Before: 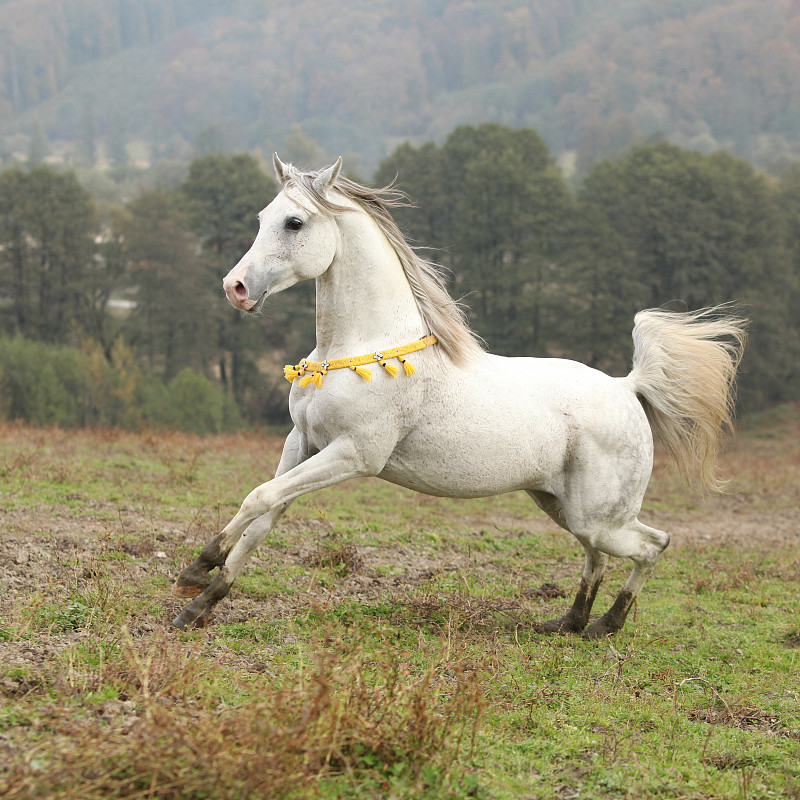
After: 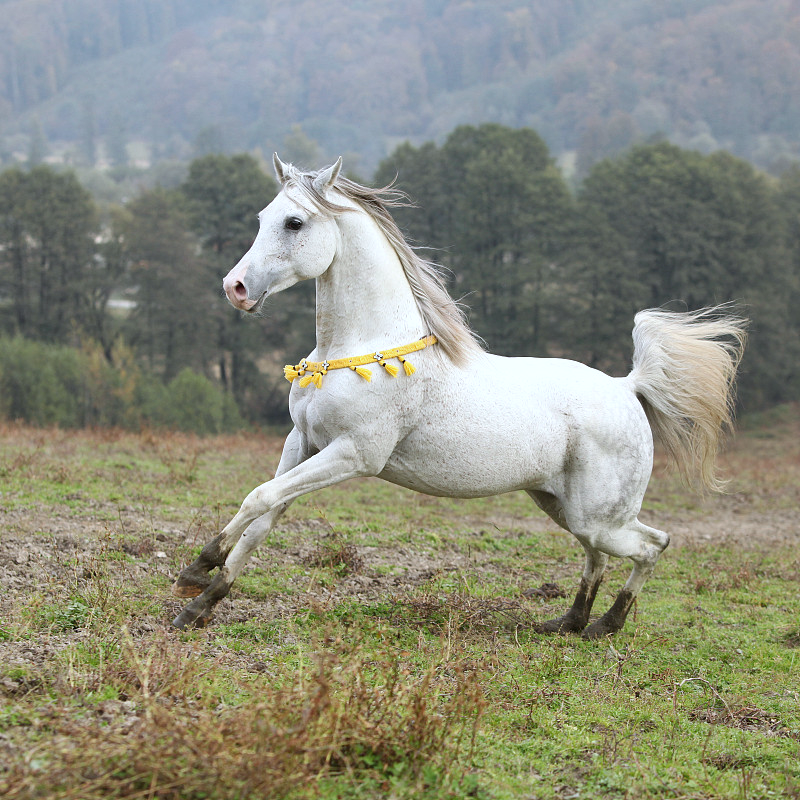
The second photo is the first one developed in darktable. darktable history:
white balance: red 0.954, blue 1.079
local contrast: mode bilateral grid, contrast 20, coarseness 50, detail 120%, midtone range 0.2
